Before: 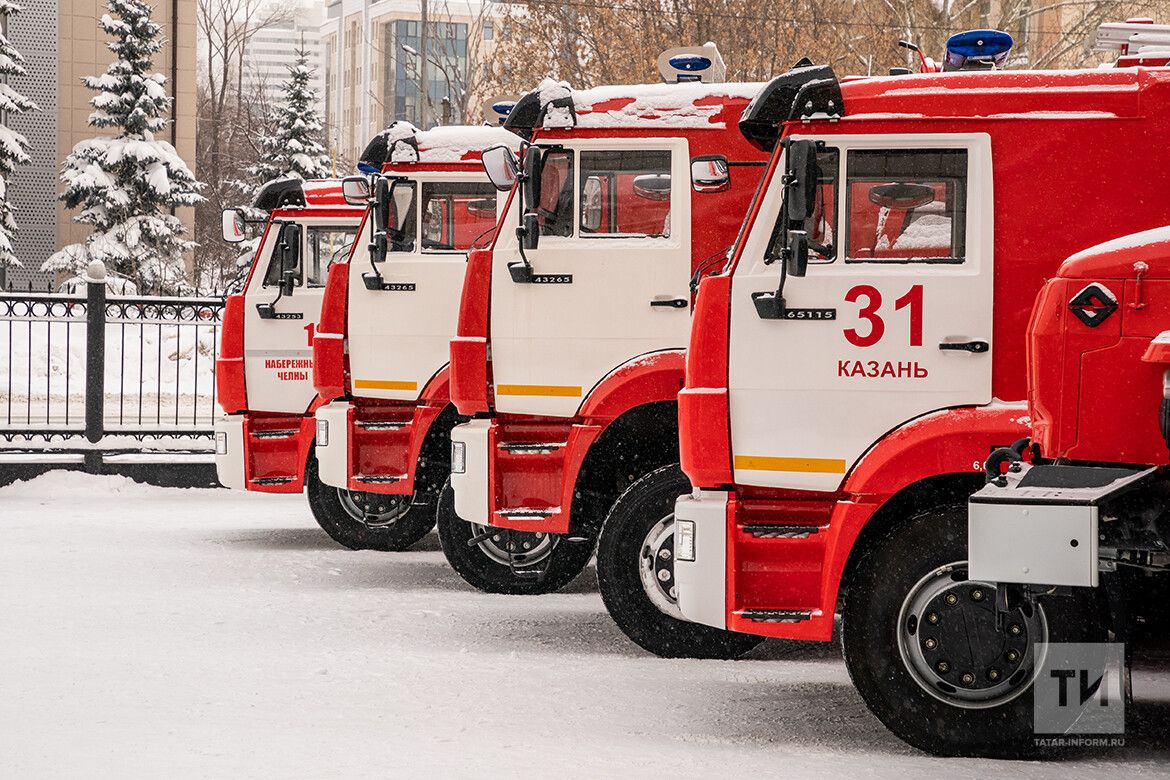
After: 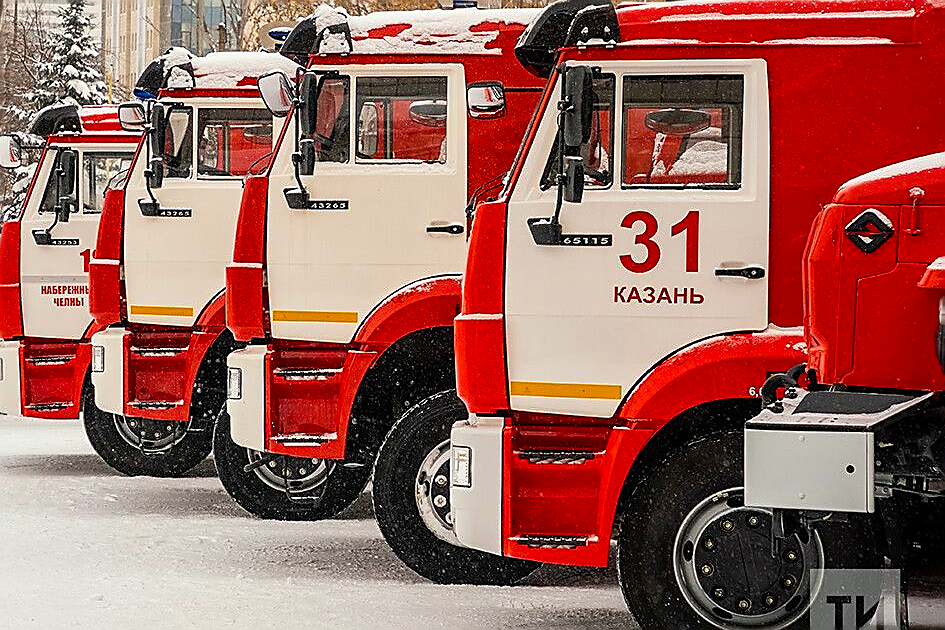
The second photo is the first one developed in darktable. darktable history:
tone equalizer: on, module defaults
crop: left 19.159%, top 9.58%, bottom 9.58%
color correction: highlights a* -2.68, highlights b* 2.57
sharpen: radius 1.4, amount 1.25, threshold 0.7
white balance: emerald 1
color balance rgb: perceptual saturation grading › global saturation 30%, global vibrance 20%
